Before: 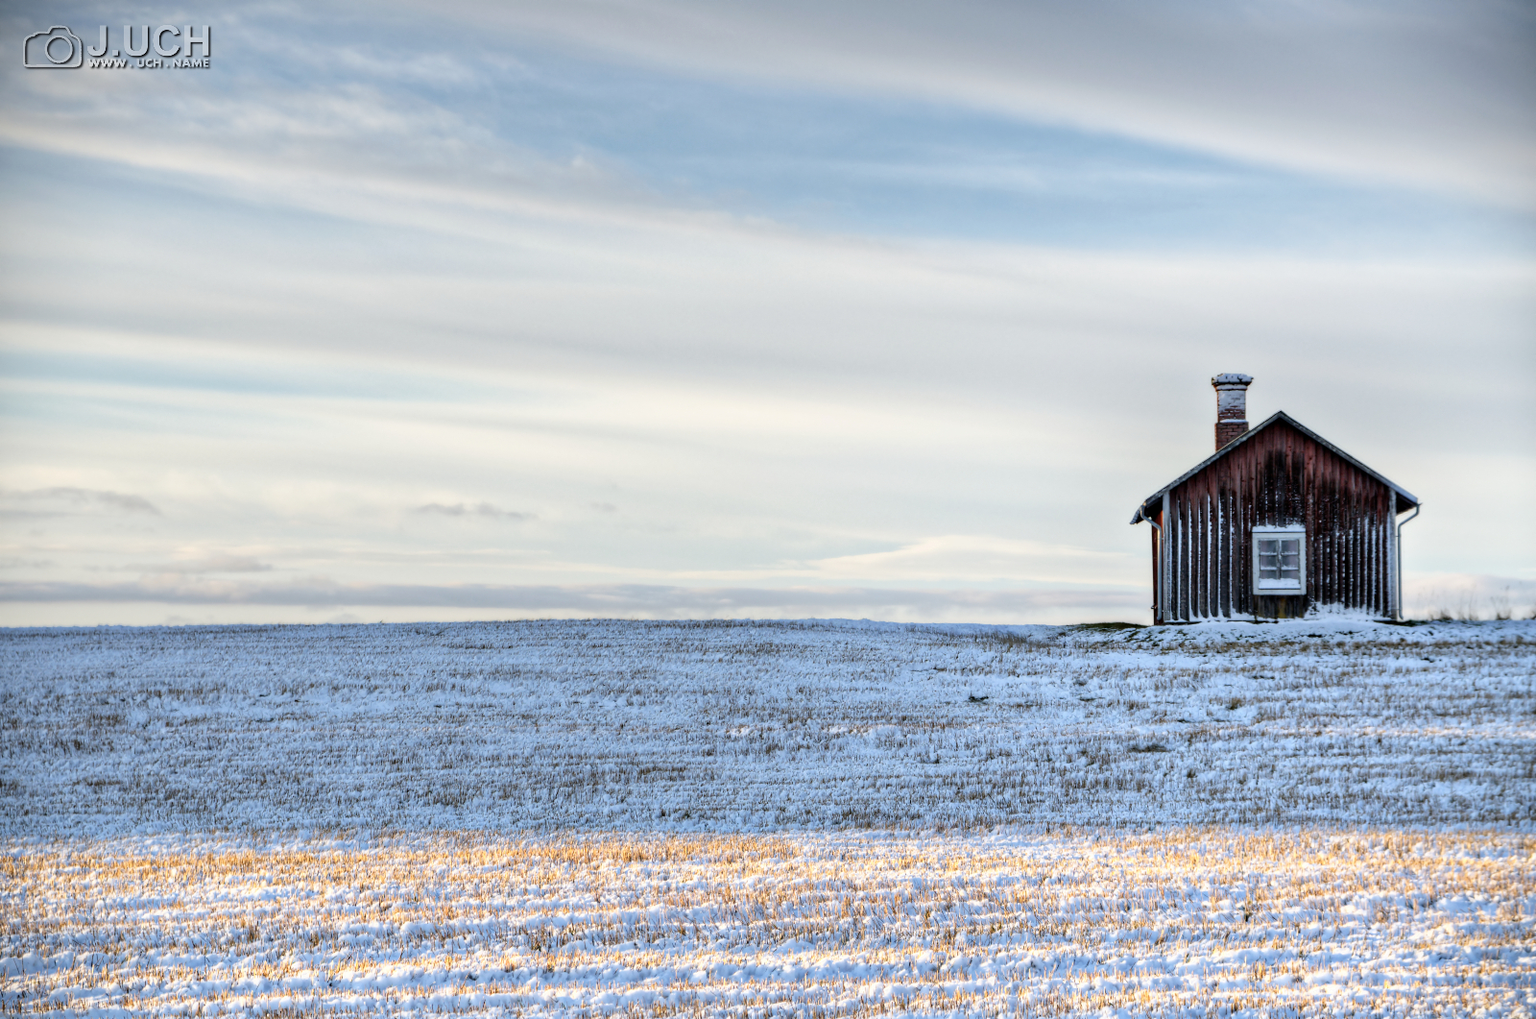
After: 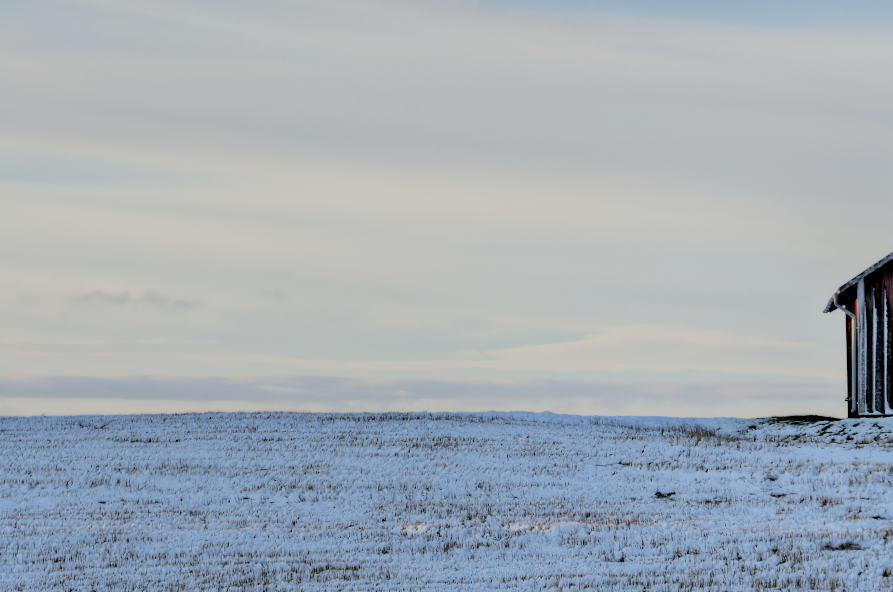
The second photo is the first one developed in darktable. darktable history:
crop and rotate: left 22.13%, top 22.054%, right 22.026%, bottom 22.102%
filmic rgb: black relative exposure -6.15 EV, white relative exposure 6.96 EV, hardness 2.23, color science v6 (2022)
